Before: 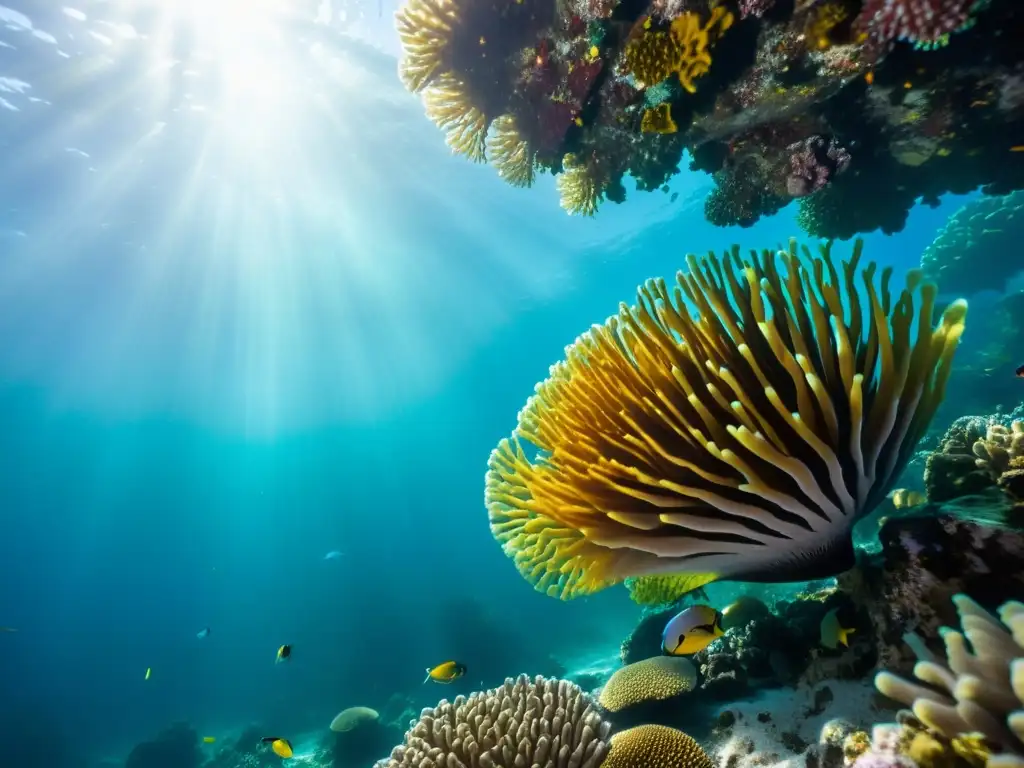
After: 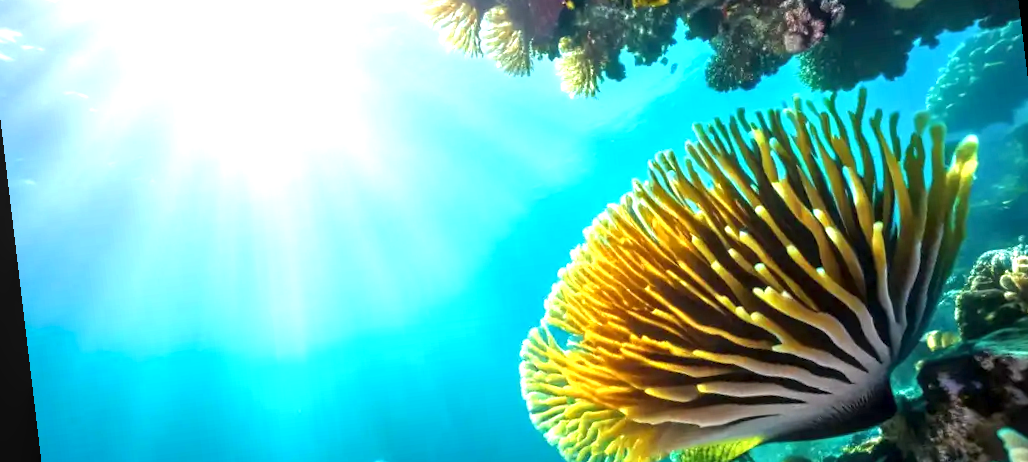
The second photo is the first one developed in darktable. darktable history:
rotate and perspective: rotation -6.83°, automatic cropping off
exposure: exposure 1.089 EV, compensate highlight preservation false
local contrast: on, module defaults
crop: left 1.744%, top 19.225%, right 5.069%, bottom 28.357%
